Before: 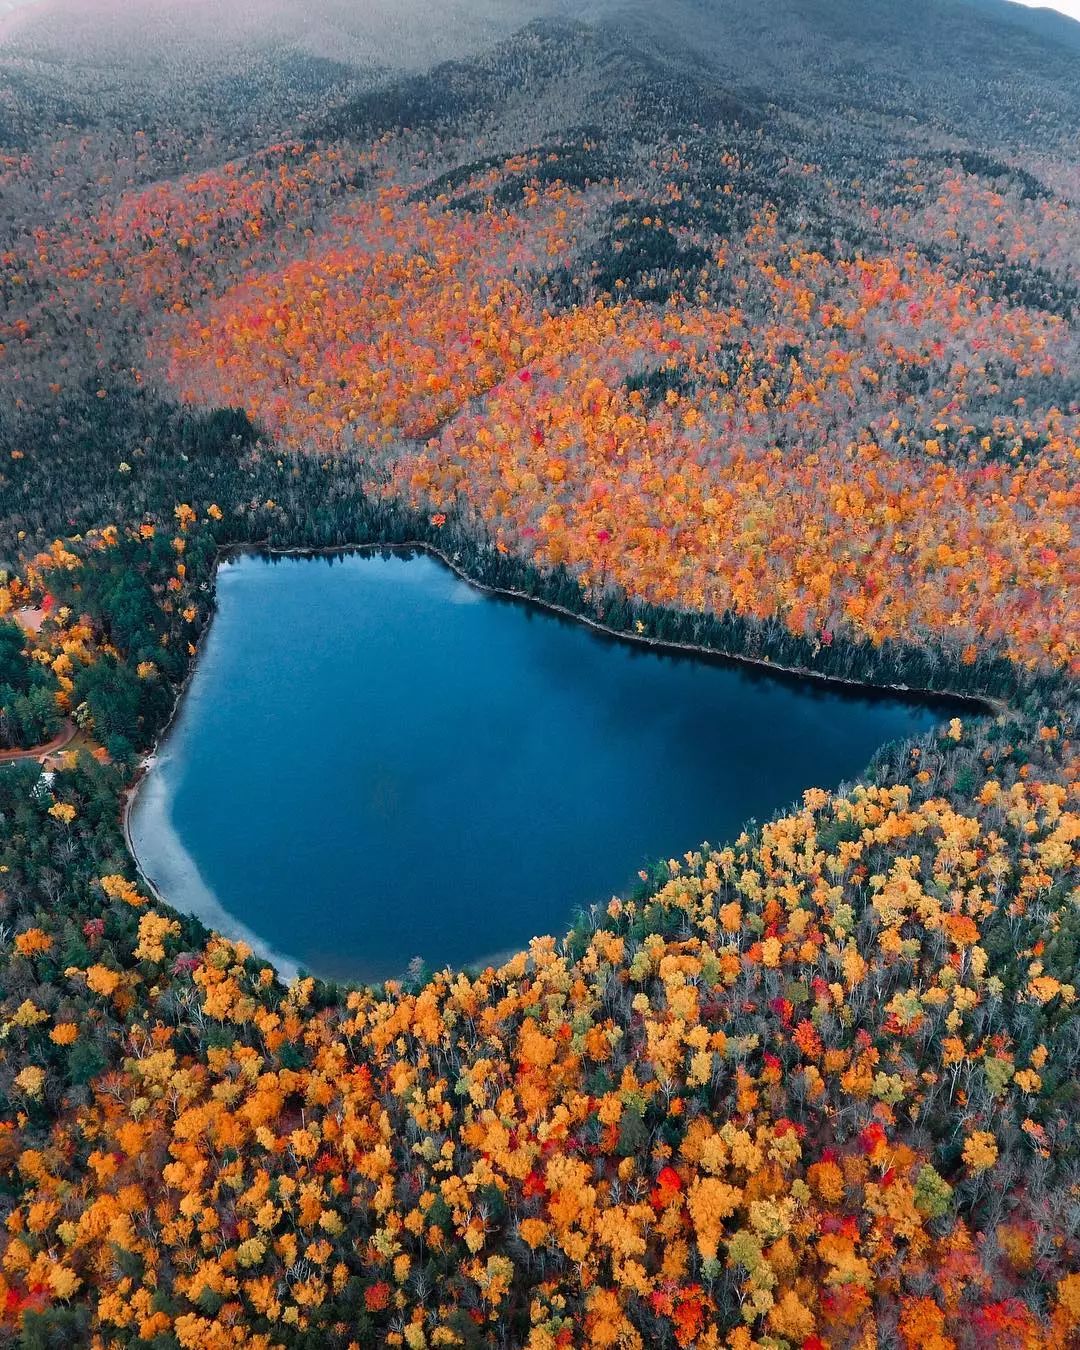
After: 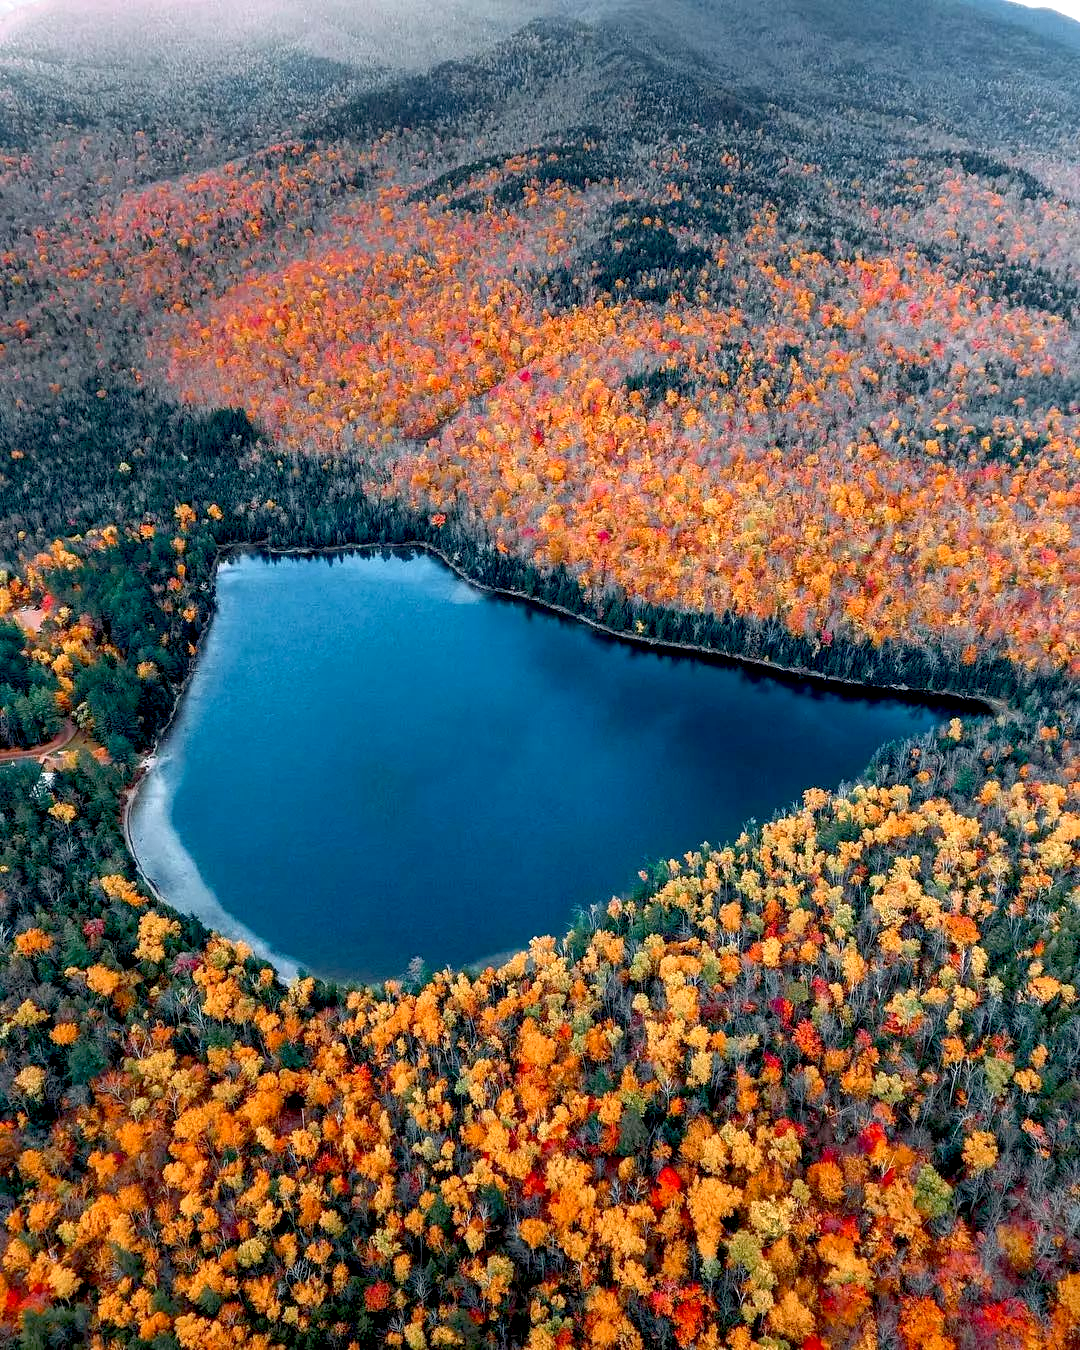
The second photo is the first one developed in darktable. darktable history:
local contrast: detail 130%
exposure: black level correction 0.012, exposure 0.694 EV, compensate highlight preservation false
tone equalizer: -8 EV 0.285 EV, -7 EV 0.418 EV, -6 EV 0.438 EV, -5 EV 0.236 EV, -3 EV -0.276 EV, -2 EV -0.425 EV, -1 EV -0.419 EV, +0 EV -0.242 EV, mask exposure compensation -0.515 EV
